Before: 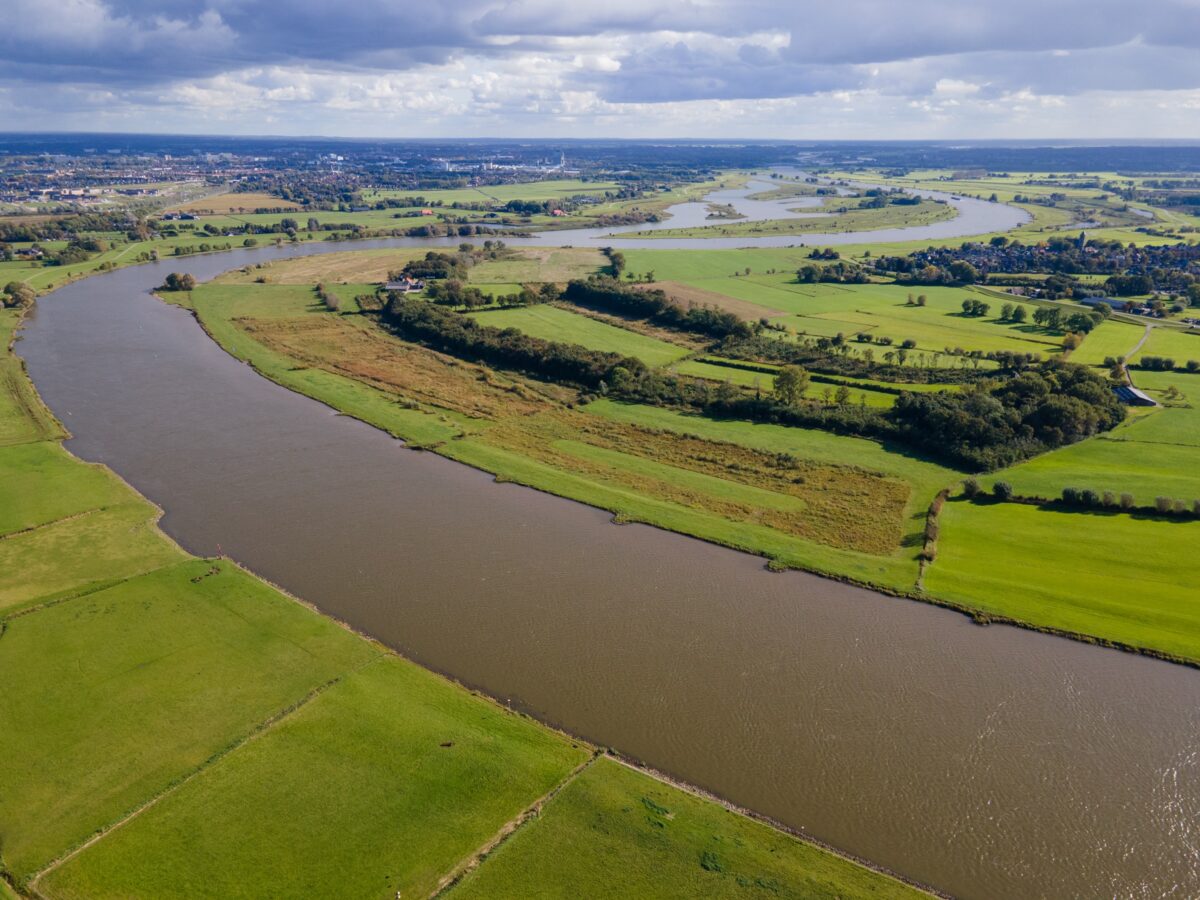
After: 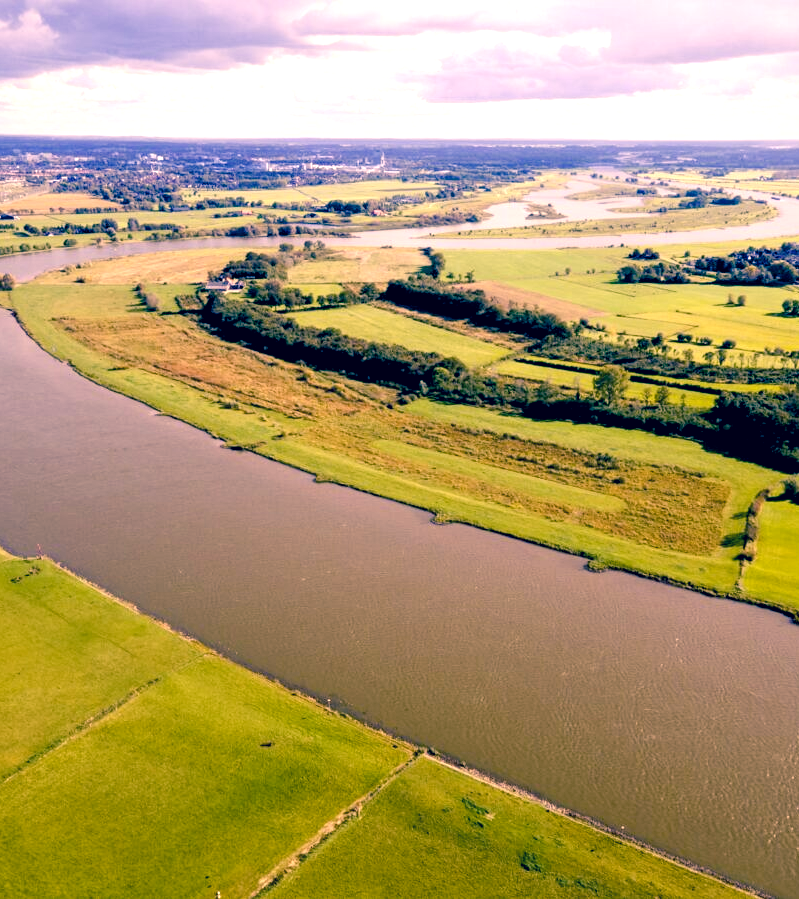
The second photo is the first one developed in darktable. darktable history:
color balance rgb: shadows lift › luminance -28.76%, shadows lift › chroma 10%, shadows lift › hue 230°, power › chroma 0.5%, power › hue 215°, highlights gain › luminance 7.14%, highlights gain › chroma 1%, highlights gain › hue 50°, global offset › luminance -0.29%, global offset › hue 260°, perceptual saturation grading › global saturation 20%, perceptual saturation grading › highlights -13.92%, perceptual saturation grading › shadows 50%
crop and rotate: left 15.055%, right 18.278%
exposure: black level correction 0.01, exposure 1 EV, compensate highlight preservation false
color correction: highlights a* 19.59, highlights b* 27.49, shadows a* 3.46, shadows b* -17.28, saturation 0.73
white balance: red 1.004, blue 1.024
